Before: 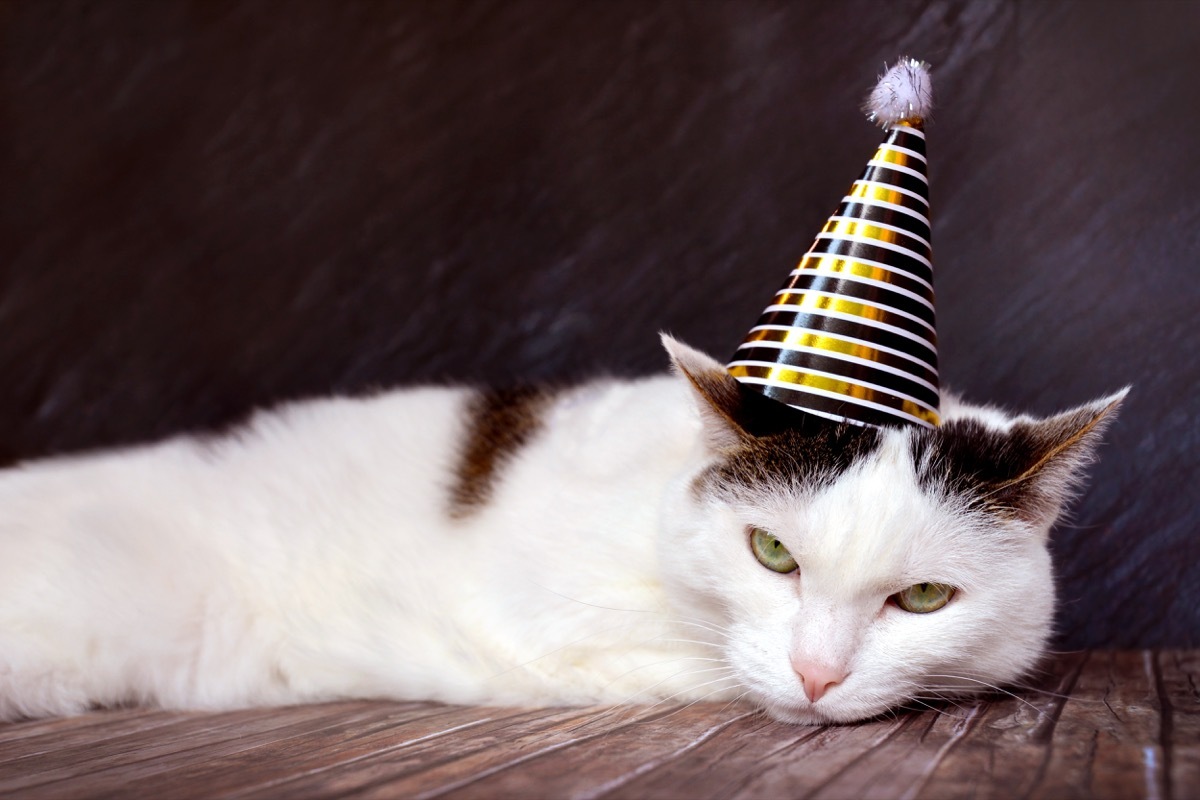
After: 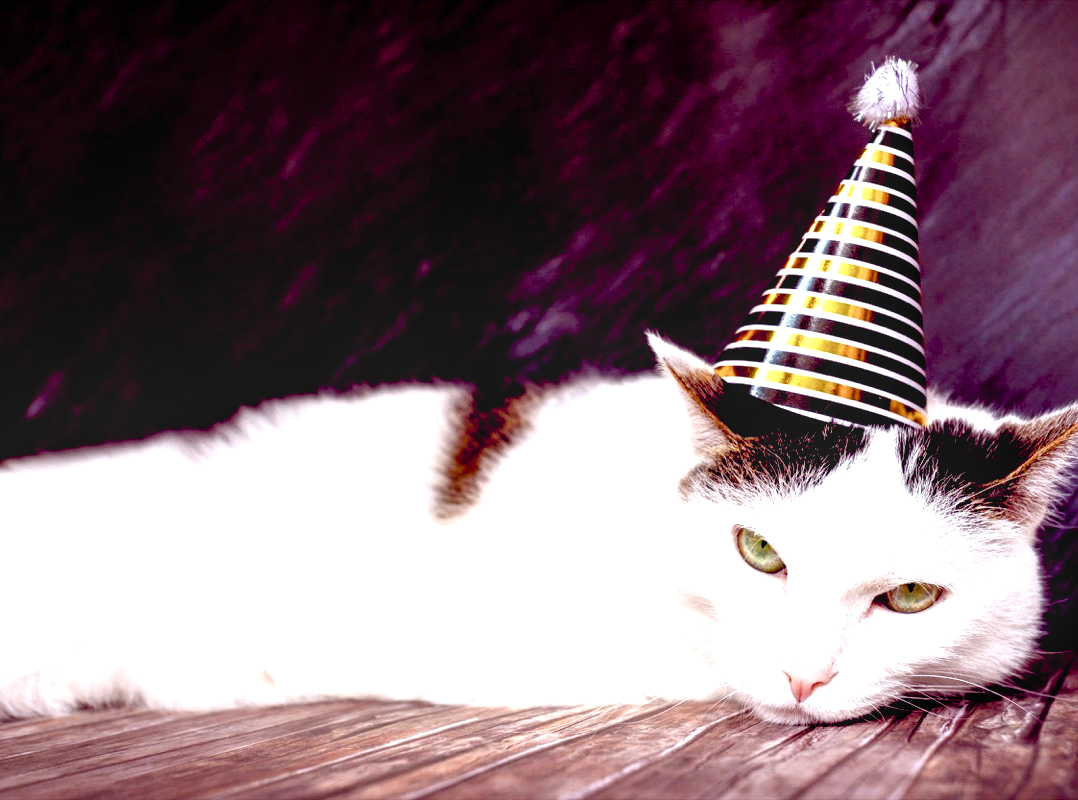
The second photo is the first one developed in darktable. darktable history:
color balance rgb: global offset › chroma 0.282%, global offset › hue 317.86°, perceptual saturation grading › global saturation 0.843%, perceptual saturation grading › highlights -25.606%, perceptual saturation grading › shadows 29.934%, global vibrance 20%
crop and rotate: left 1.158%, right 8.997%
exposure: black level correction 0.01, exposure 1 EV, compensate highlight preservation false
local contrast: detail 130%
